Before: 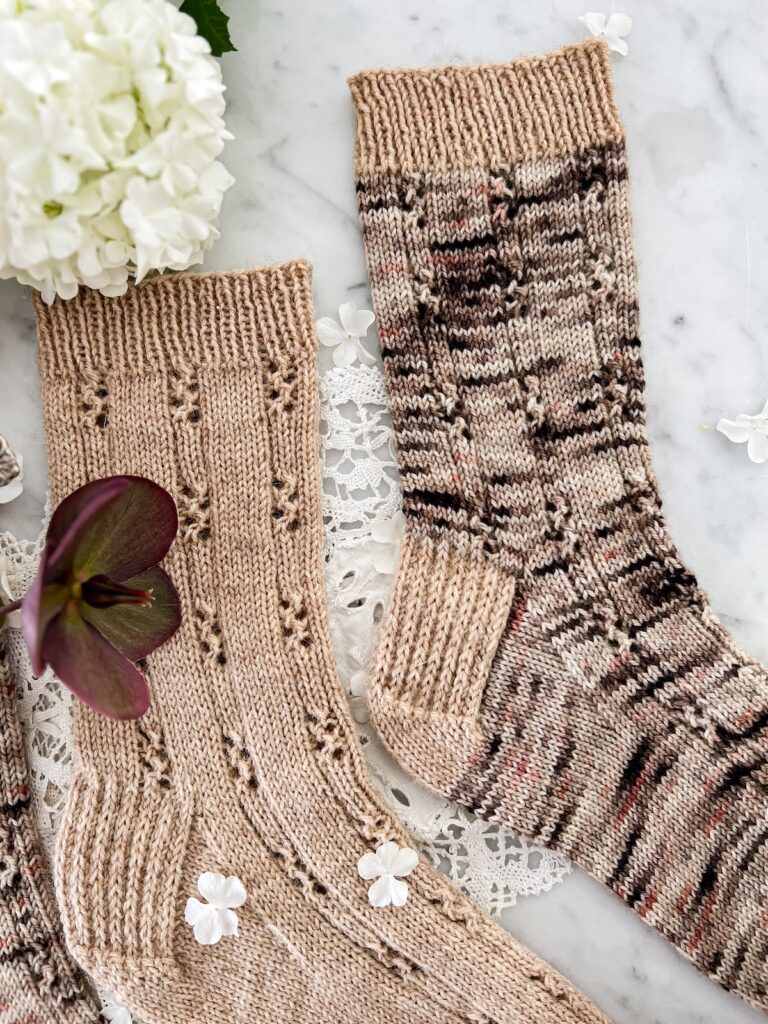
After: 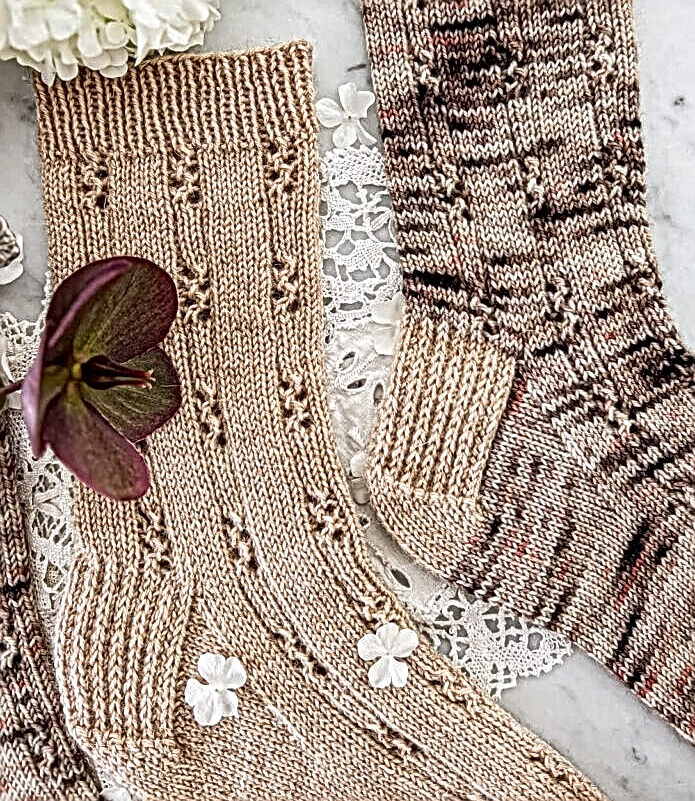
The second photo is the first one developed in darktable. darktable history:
sharpen: on, module defaults
local contrast: mode bilateral grid, contrast 20, coarseness 3, detail 299%, midtone range 0.2
crop: top 21.407%, right 9.399%, bottom 0.312%
